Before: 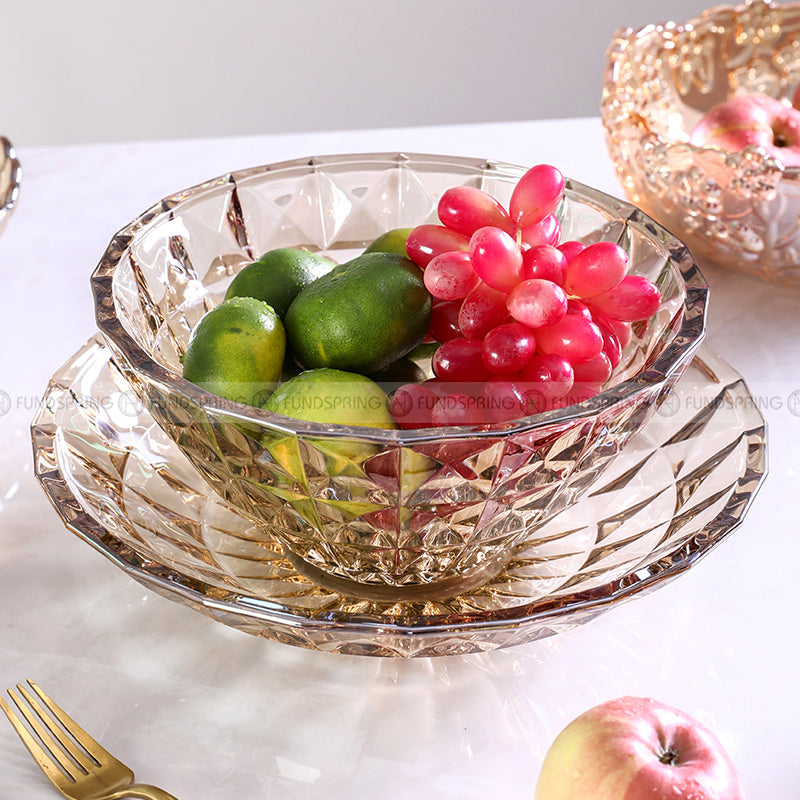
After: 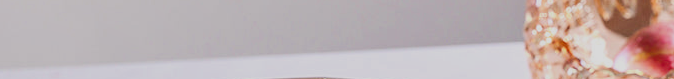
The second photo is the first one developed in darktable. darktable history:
crop and rotate: left 9.644%, top 9.491%, right 6.021%, bottom 80.509%
filmic rgb: black relative exposure -7.5 EV, white relative exposure 5 EV, hardness 3.31, contrast 1.3, contrast in shadows safe
shadows and highlights: soften with gaussian
